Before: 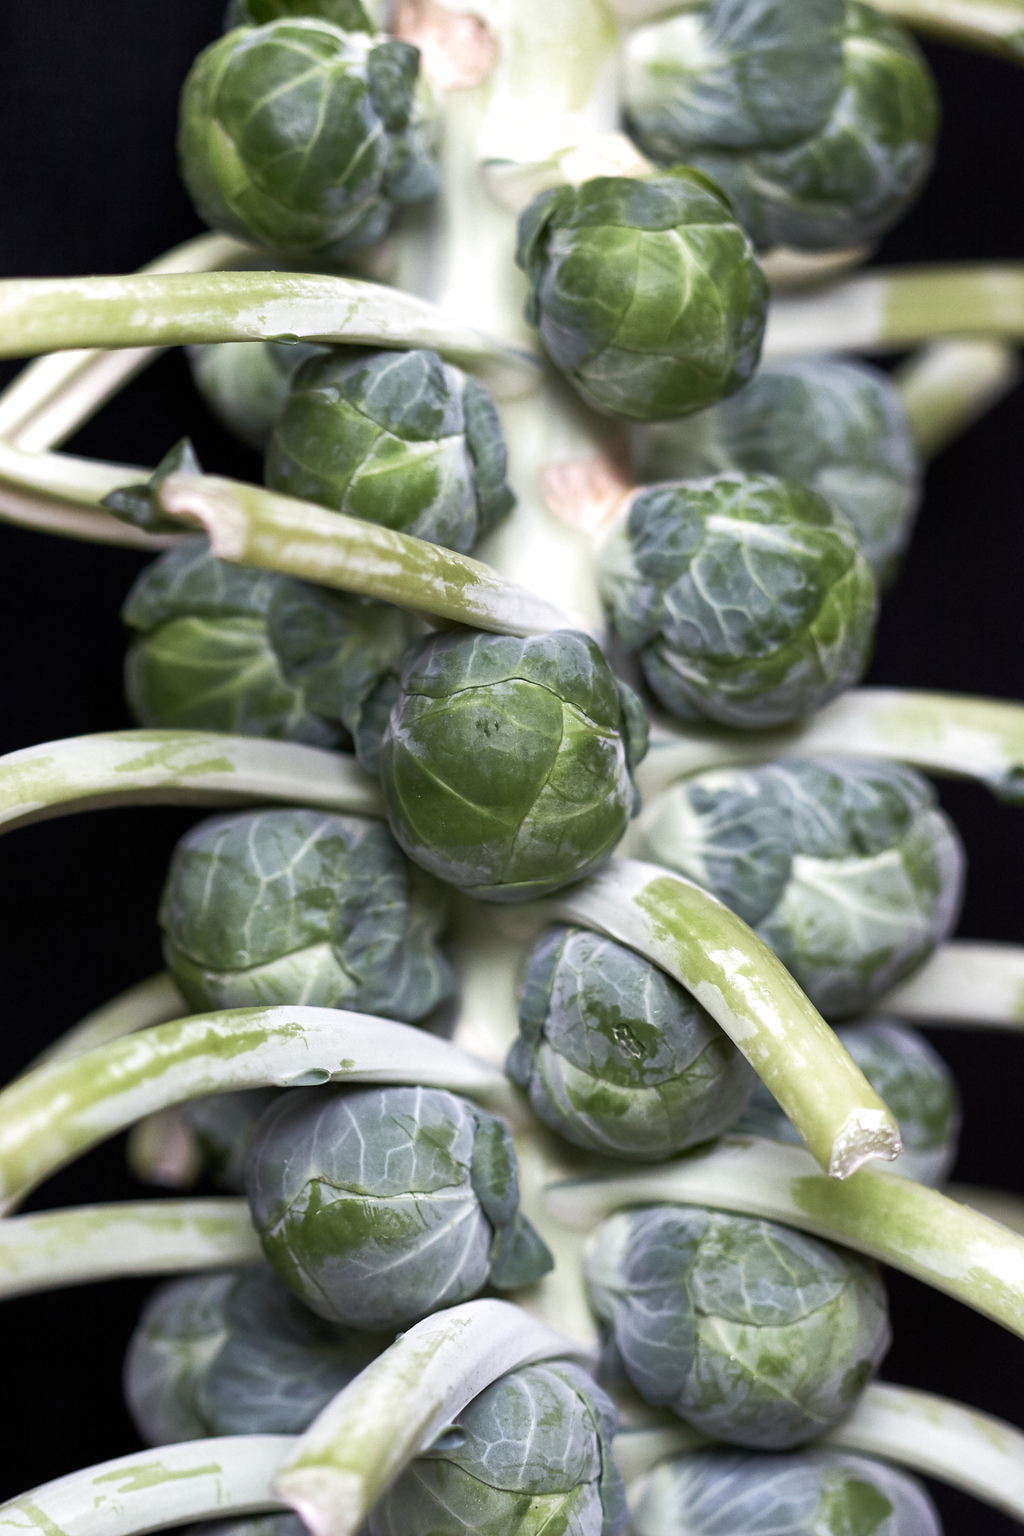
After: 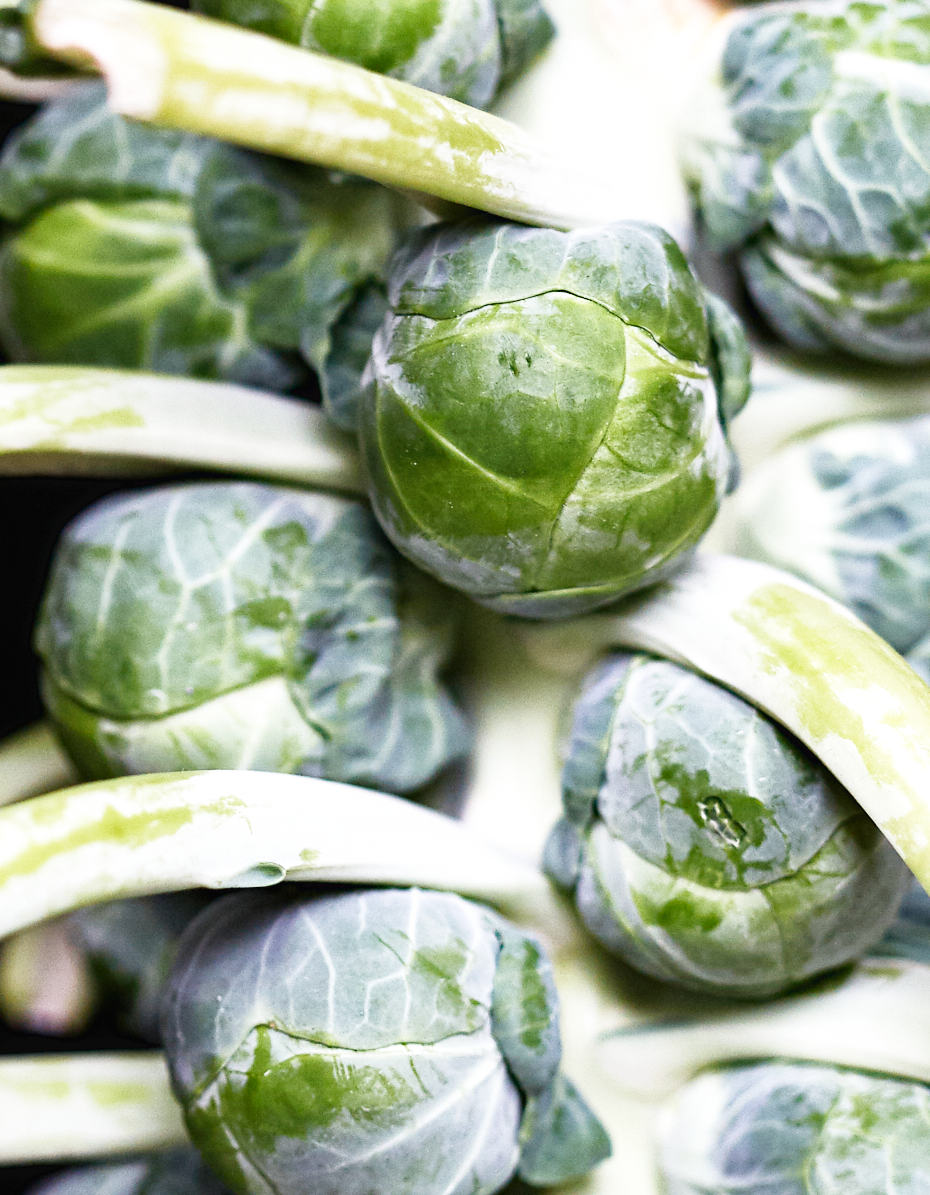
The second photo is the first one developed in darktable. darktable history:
crop: left 13.312%, top 31.28%, right 24.627%, bottom 15.582%
base curve: curves: ch0 [(0, 0.003) (0.001, 0.002) (0.006, 0.004) (0.02, 0.022) (0.048, 0.086) (0.094, 0.234) (0.162, 0.431) (0.258, 0.629) (0.385, 0.8) (0.548, 0.918) (0.751, 0.988) (1, 1)], preserve colors none
haze removal: compatibility mode true, adaptive false
